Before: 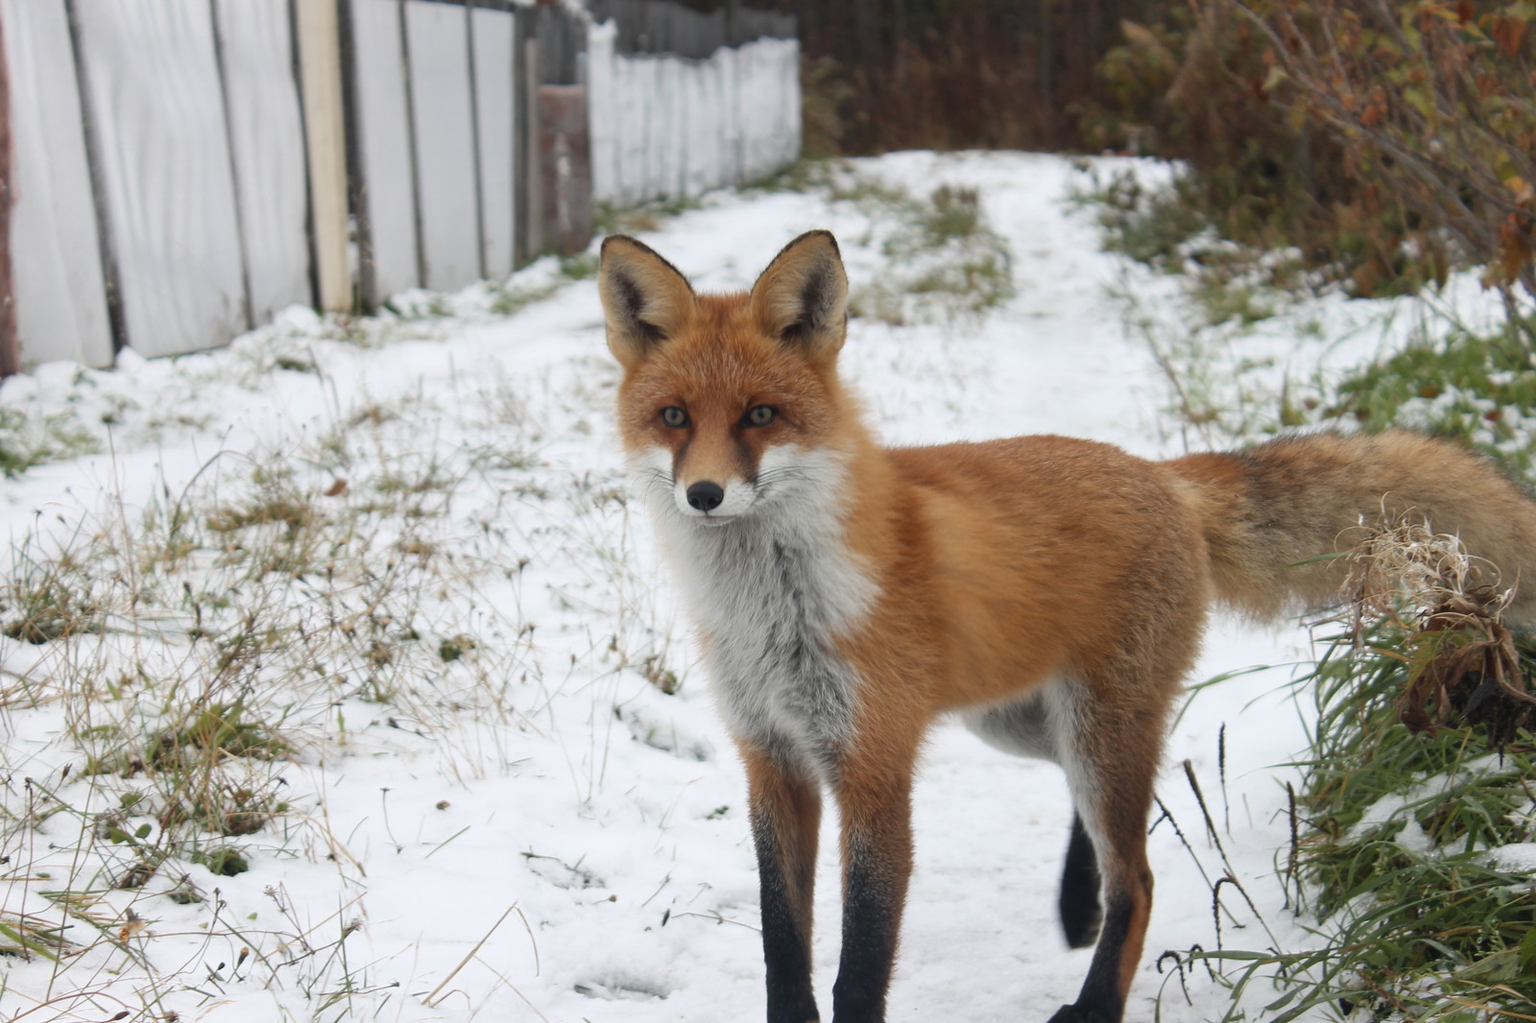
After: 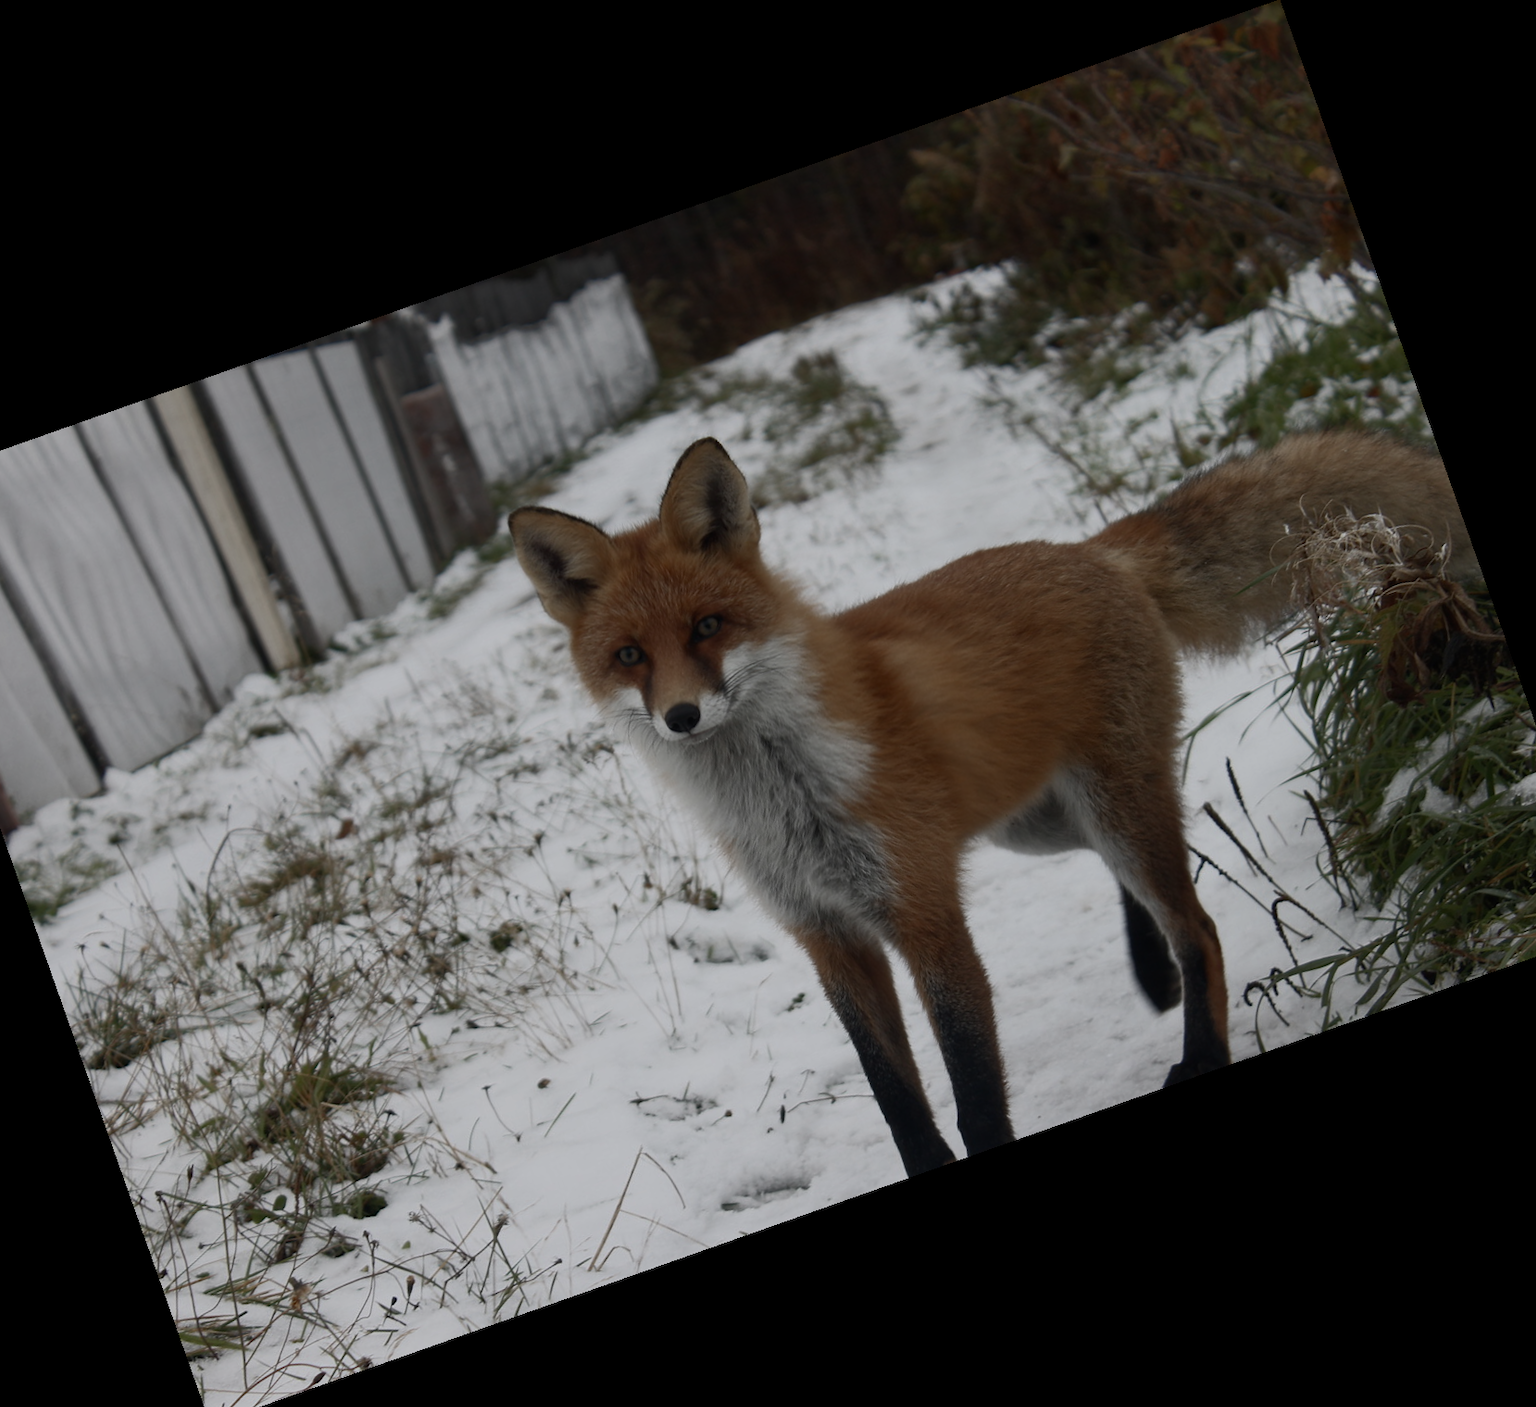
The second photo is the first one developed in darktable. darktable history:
color balance rgb: perceptual saturation grading › highlights -31.88%, perceptual saturation grading › mid-tones 5.8%, perceptual saturation grading › shadows 18.12%, perceptual brilliance grading › highlights 3.62%, perceptual brilliance grading › mid-tones -18.12%, perceptual brilliance grading › shadows -41.3%
crop and rotate: angle 19.43°, left 6.812%, right 4.125%, bottom 1.087%
exposure: black level correction 0, exposure -0.766 EV, compensate highlight preservation false
